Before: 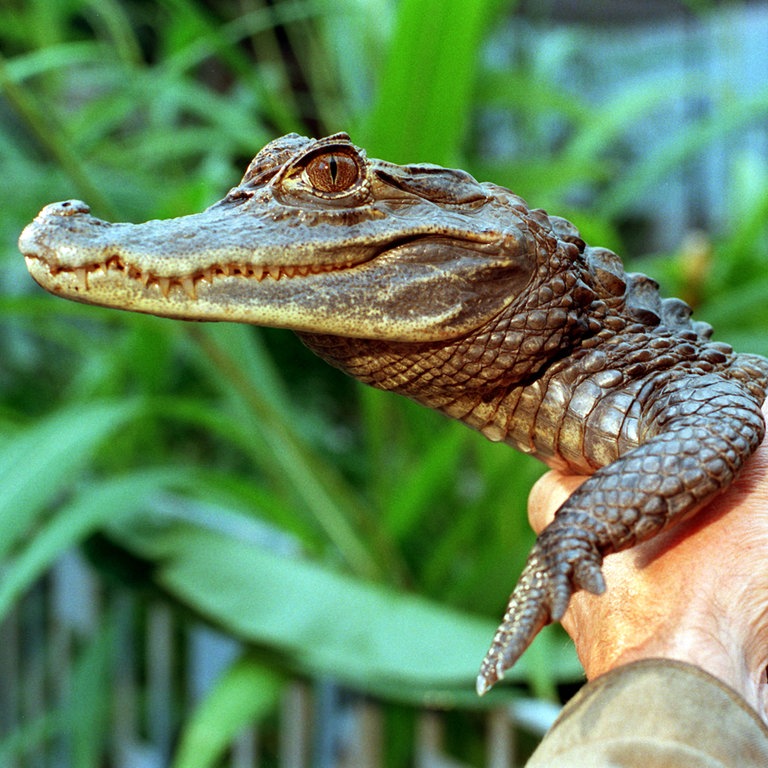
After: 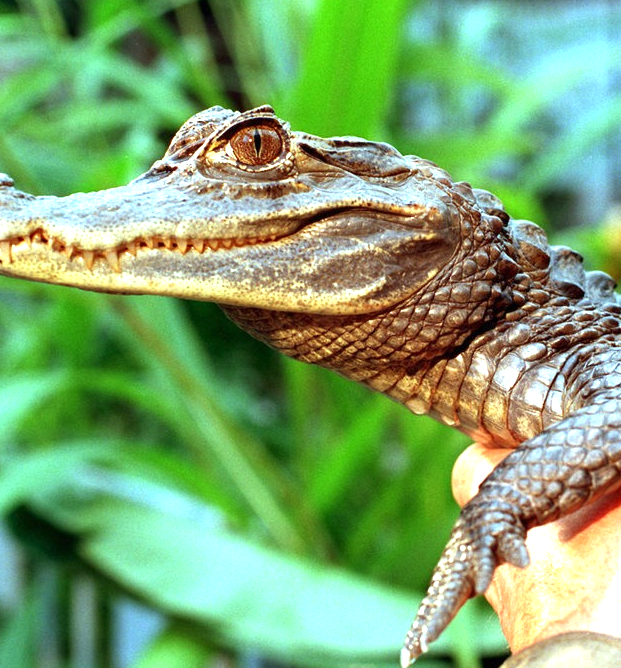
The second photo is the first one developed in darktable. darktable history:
crop: left 9.927%, top 3.61%, right 9.211%, bottom 9.4%
exposure: black level correction 0, exposure 0.841 EV, compensate highlight preservation false
